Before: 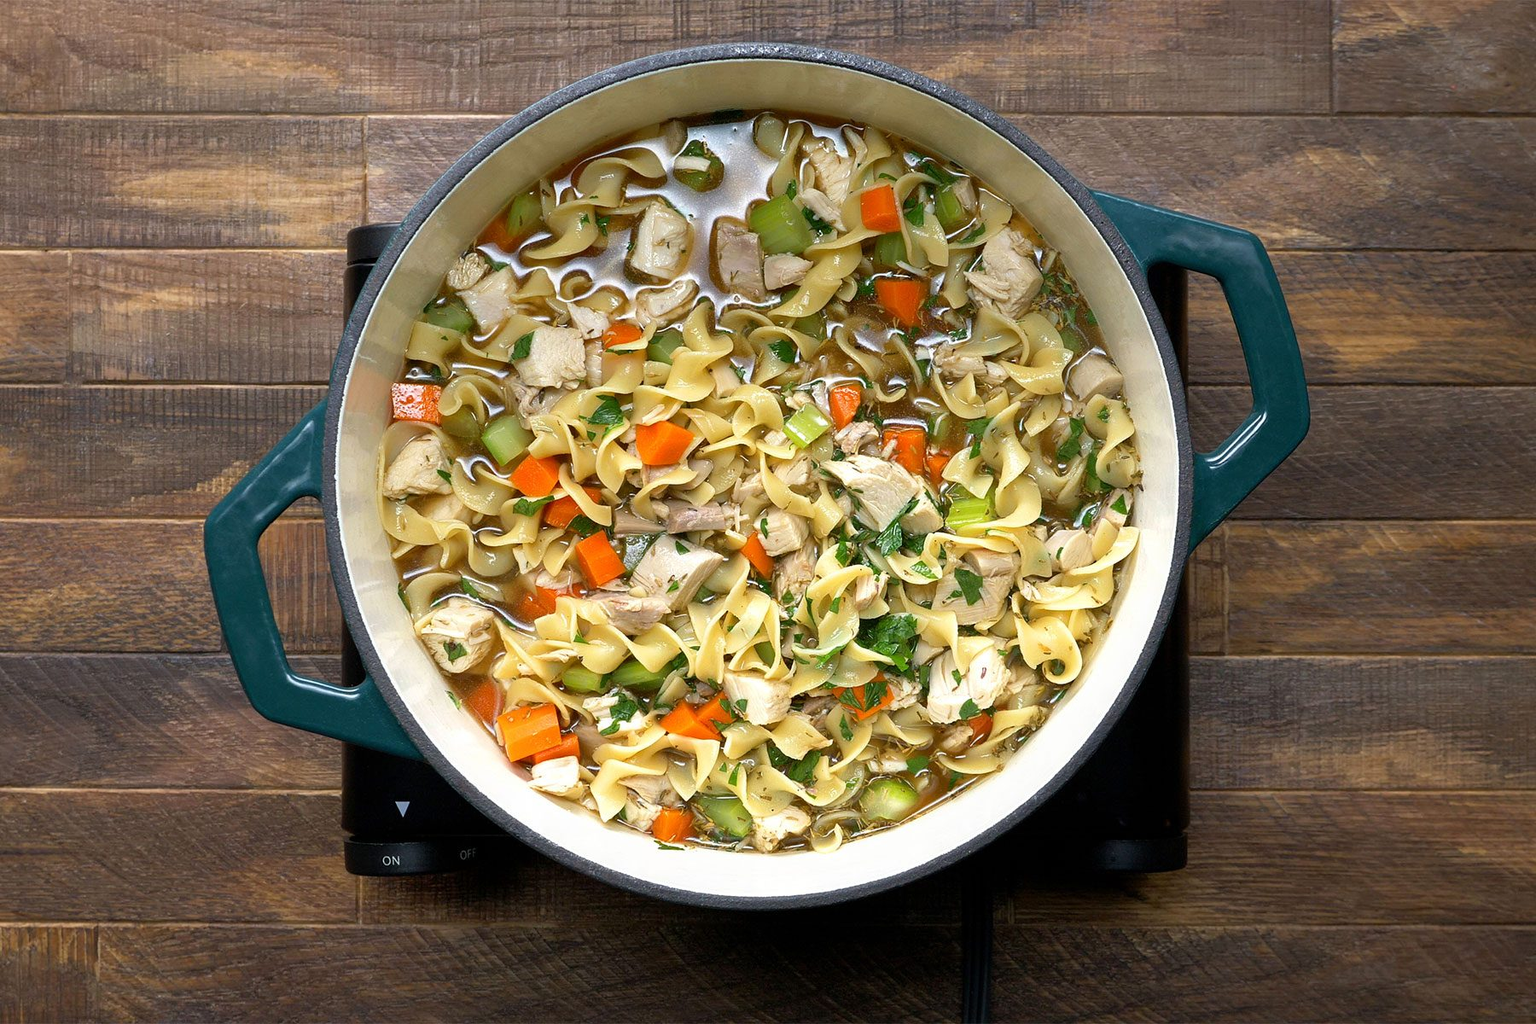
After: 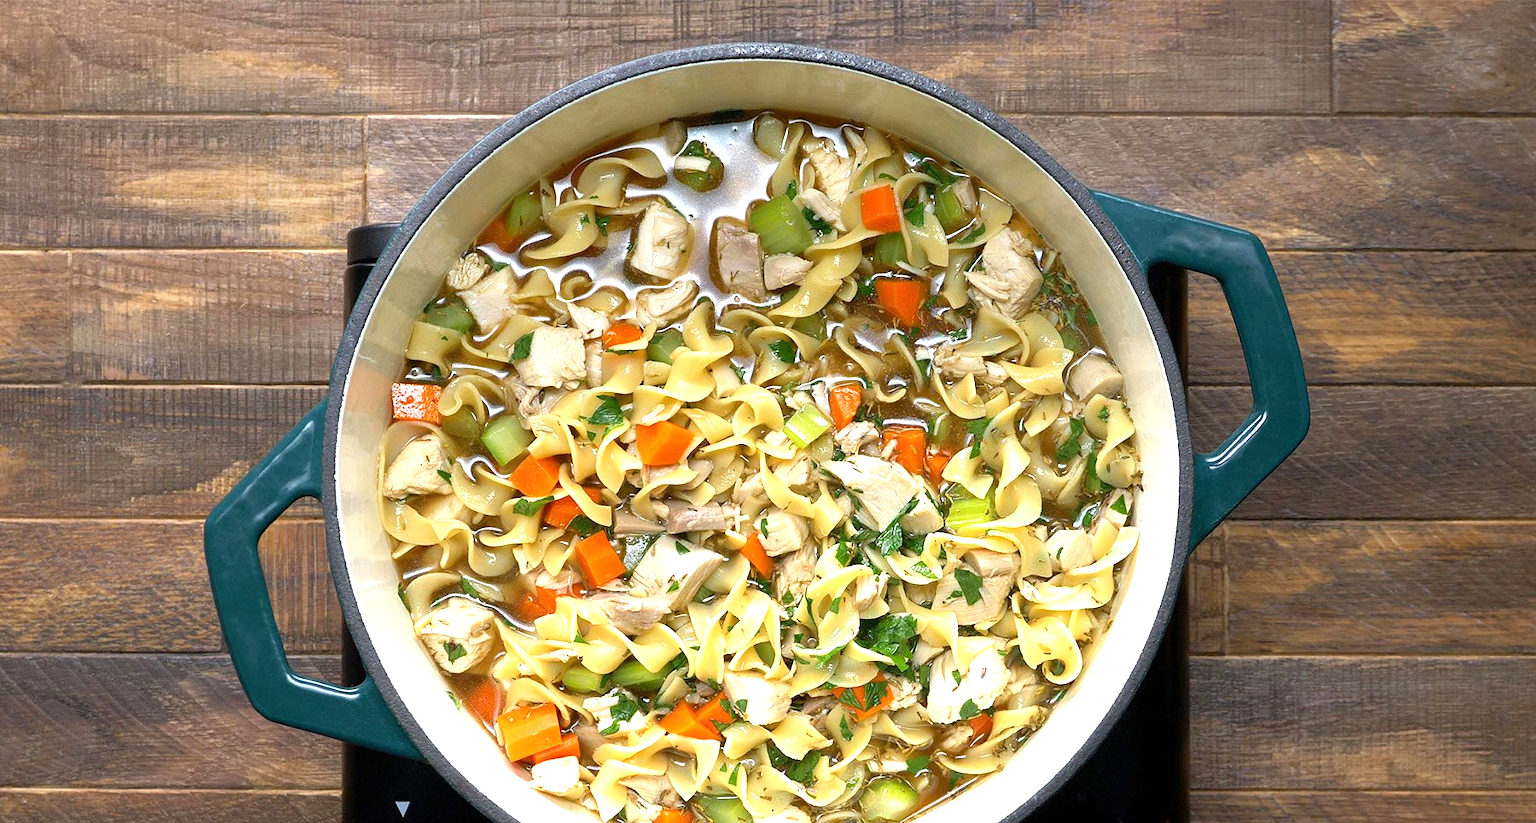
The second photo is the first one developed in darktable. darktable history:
exposure: exposure 0.565 EV, compensate highlight preservation false
tone equalizer: mask exposure compensation -0.495 EV
crop: bottom 19.55%
